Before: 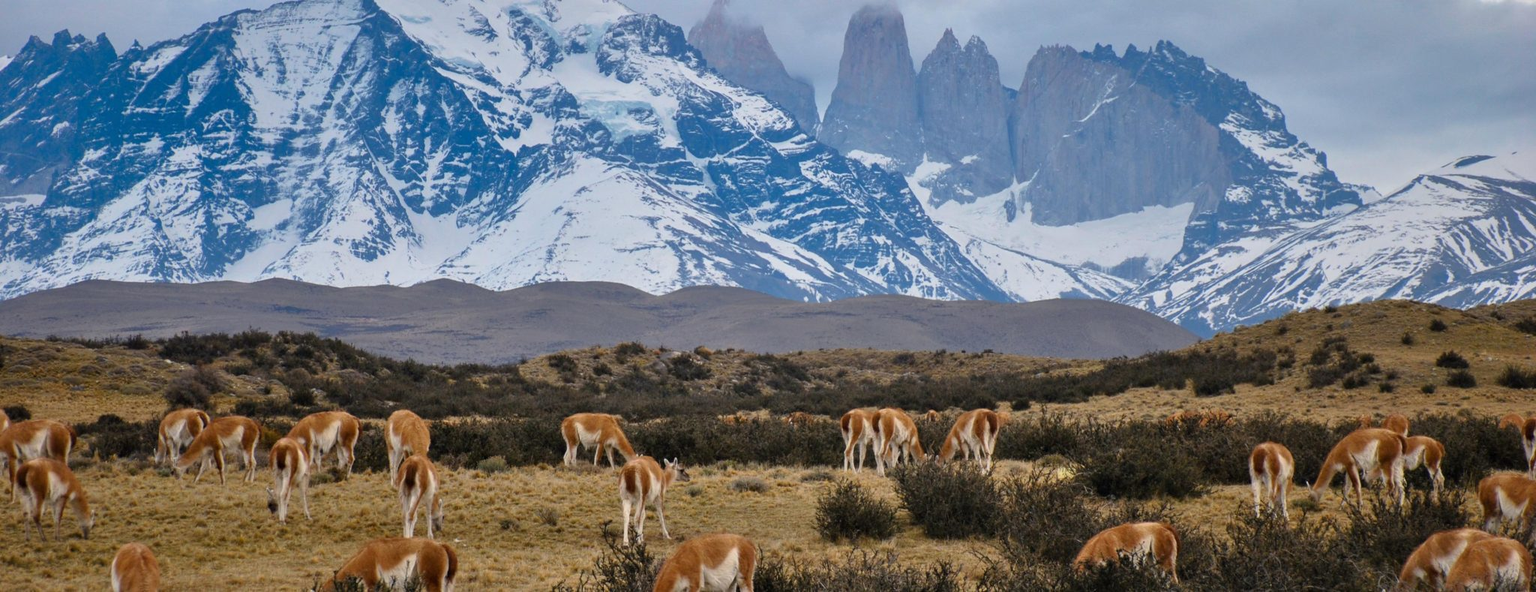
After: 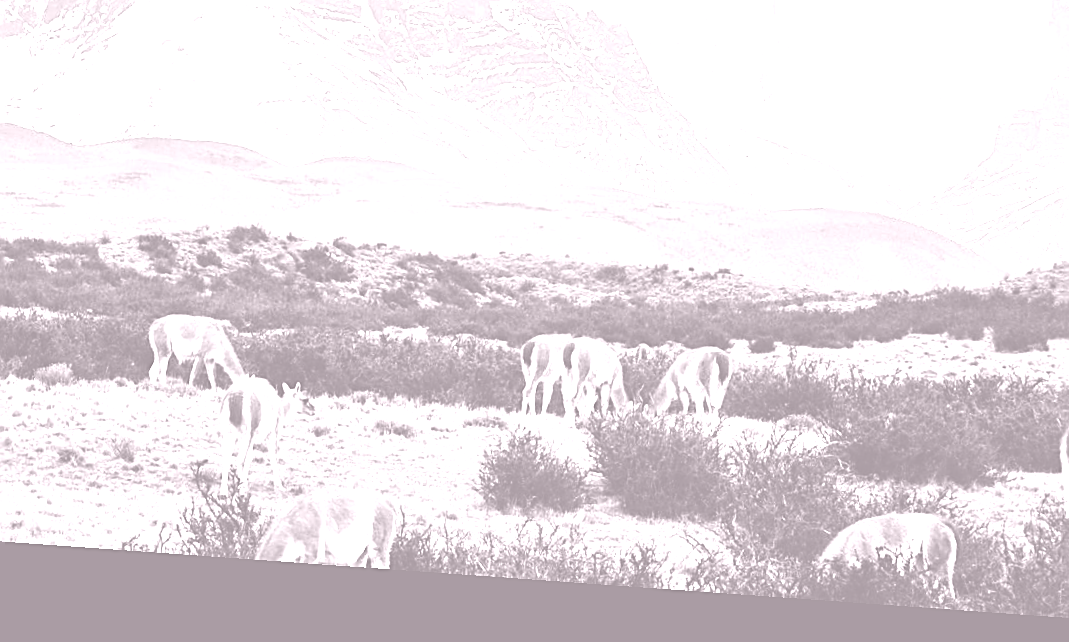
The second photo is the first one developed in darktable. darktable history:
exposure: black level correction -0.041, exposure 0.064 EV, compensate highlight preservation false
sharpen: on, module defaults
crop and rotate: left 29.237%, top 31.152%, right 19.807%
tone equalizer: -8 EV -1.08 EV, -7 EV -1.01 EV, -6 EV -0.867 EV, -5 EV -0.578 EV, -3 EV 0.578 EV, -2 EV 0.867 EV, -1 EV 1.01 EV, +0 EV 1.08 EV, edges refinement/feathering 500, mask exposure compensation -1.57 EV, preserve details no
colorize: hue 25.2°, saturation 83%, source mix 82%, lightness 79%, version 1
rotate and perspective: rotation 4.1°, automatic cropping off
